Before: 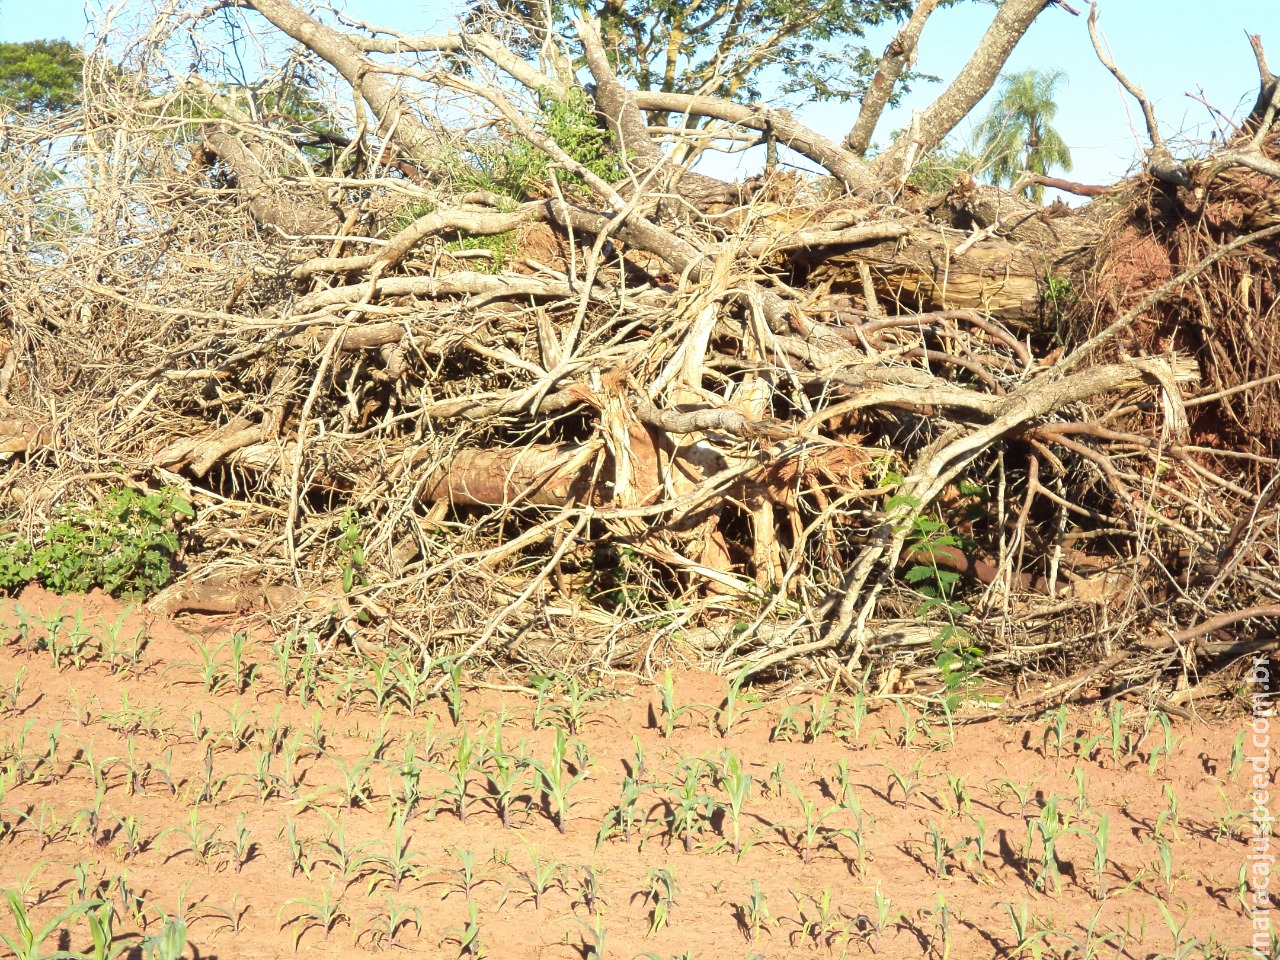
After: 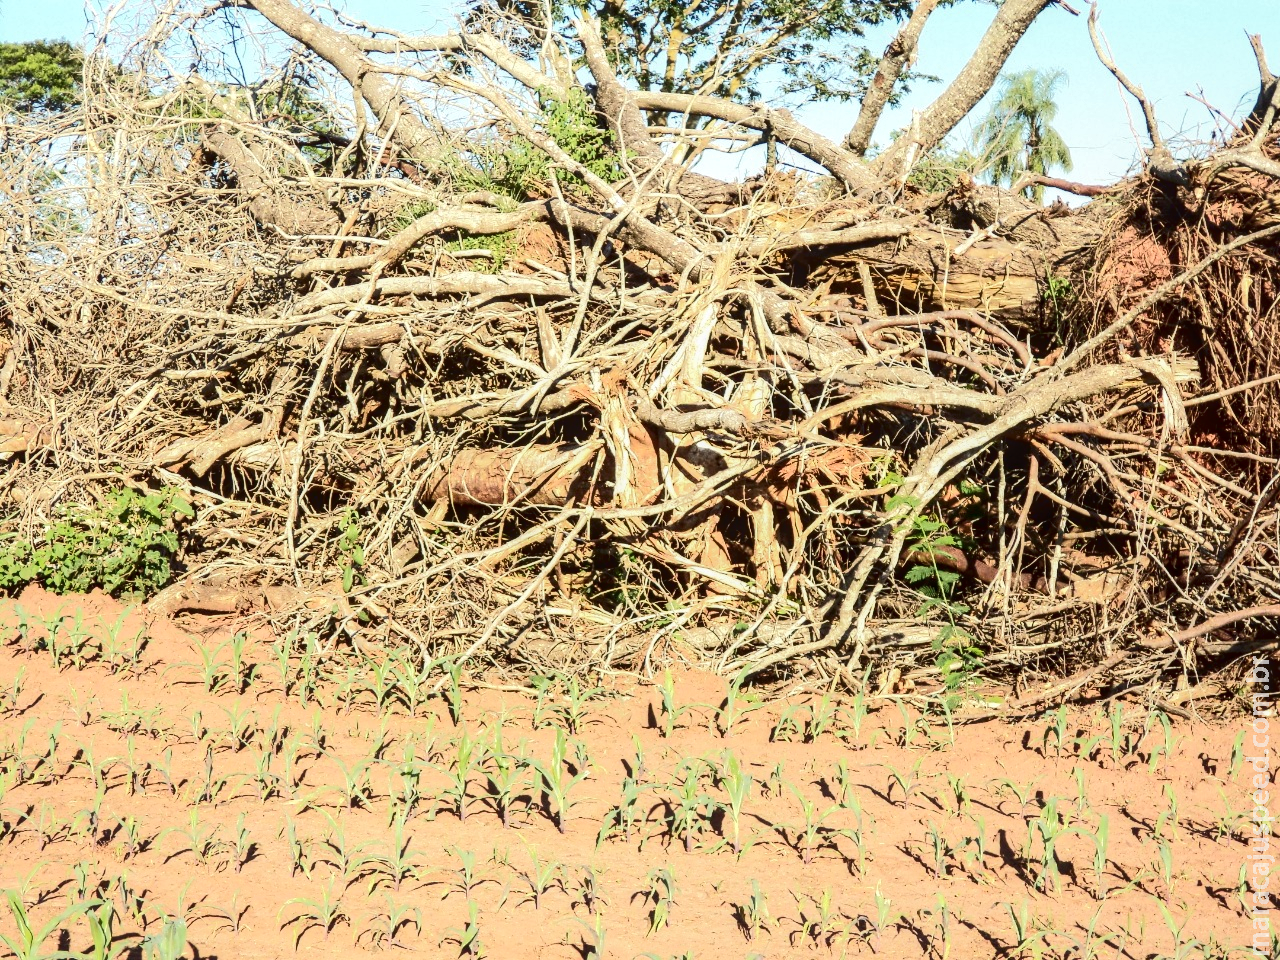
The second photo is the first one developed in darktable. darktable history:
local contrast: on, module defaults
tone curve: curves: ch0 [(0, 0) (0.003, 0.002) (0.011, 0.004) (0.025, 0.005) (0.044, 0.009) (0.069, 0.013) (0.1, 0.017) (0.136, 0.036) (0.177, 0.066) (0.224, 0.102) (0.277, 0.143) (0.335, 0.197) (0.399, 0.268) (0.468, 0.389) (0.543, 0.549) (0.623, 0.714) (0.709, 0.801) (0.801, 0.854) (0.898, 0.9) (1, 1)], color space Lab, independent channels, preserve colors none
